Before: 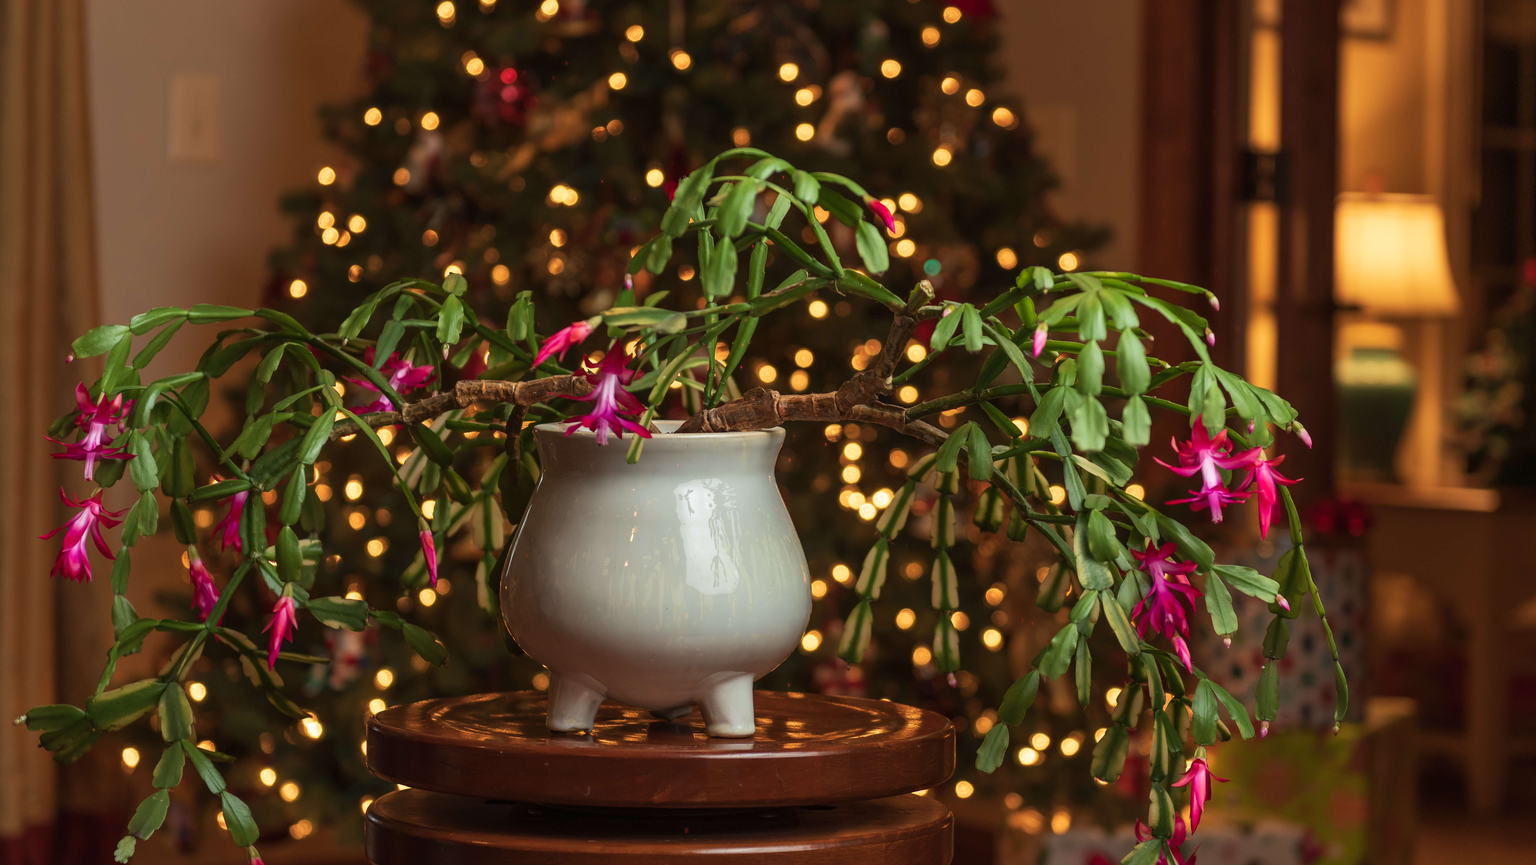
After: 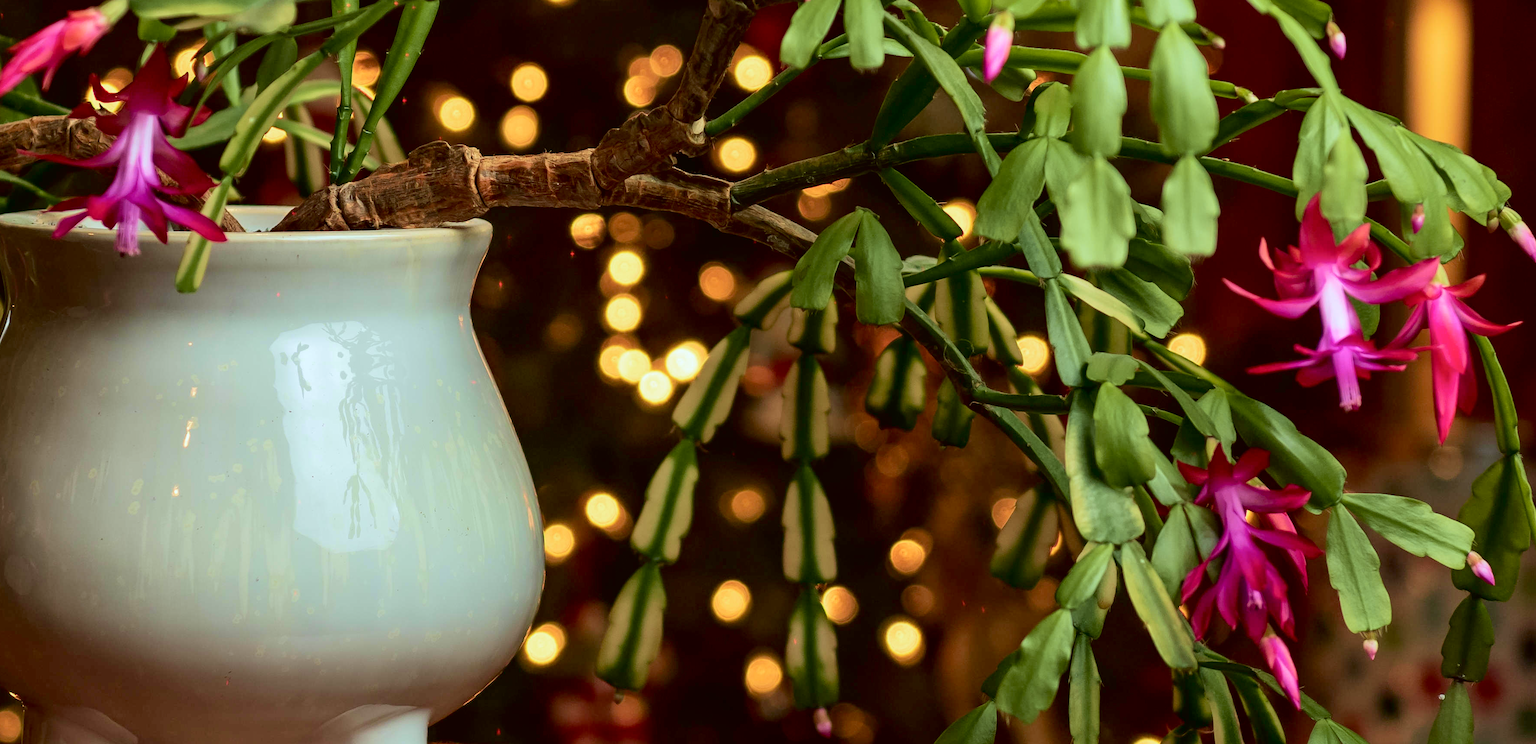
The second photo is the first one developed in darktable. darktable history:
velvia: on, module defaults
tone curve: curves: ch0 [(0, 0.01) (0.052, 0.045) (0.136, 0.133) (0.29, 0.332) (0.453, 0.531) (0.676, 0.751) (0.89, 0.919) (1, 1)]; ch1 [(0, 0) (0.094, 0.081) (0.285, 0.299) (0.385, 0.403) (0.446, 0.443) (0.495, 0.496) (0.544, 0.552) (0.589, 0.612) (0.722, 0.728) (1, 1)]; ch2 [(0, 0) (0.257, 0.217) (0.43, 0.421) (0.498, 0.507) (0.531, 0.544) (0.56, 0.579) (0.625, 0.642) (1, 1)], color space Lab, independent channels, preserve colors none
white balance: red 0.925, blue 1.046
crop: left 35.03%, top 36.625%, right 14.663%, bottom 20.057%
exposure: black level correction 0.009, compensate highlight preservation false
